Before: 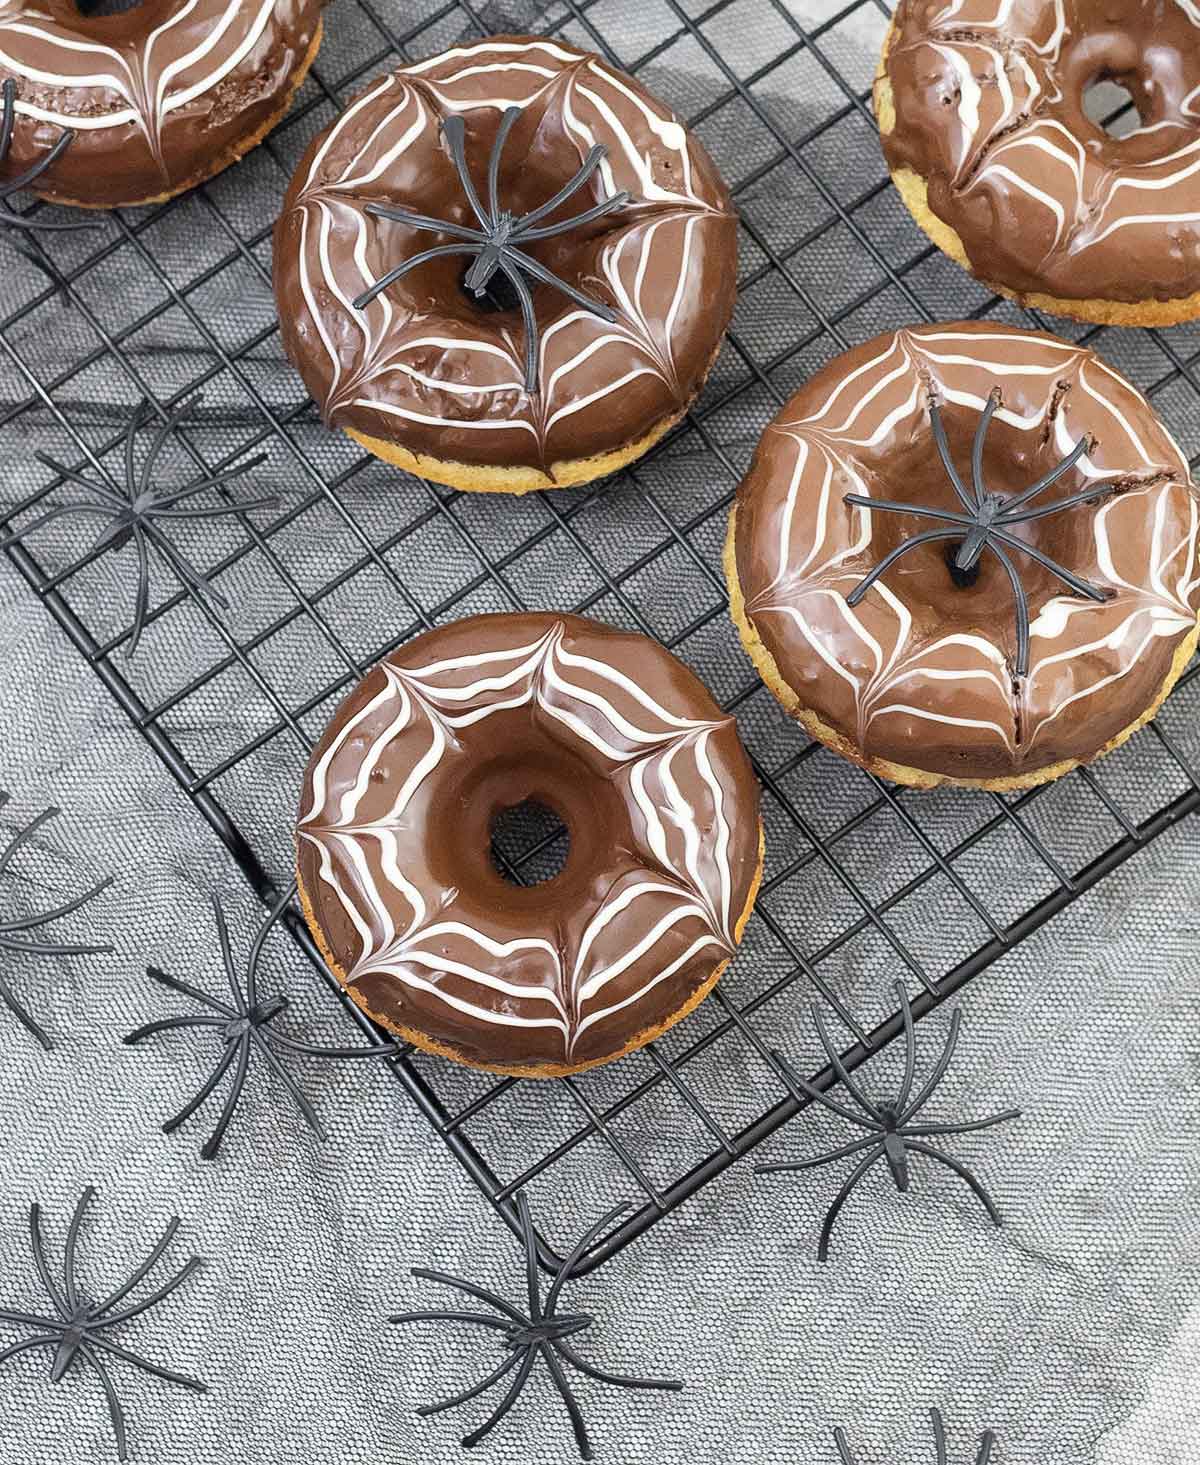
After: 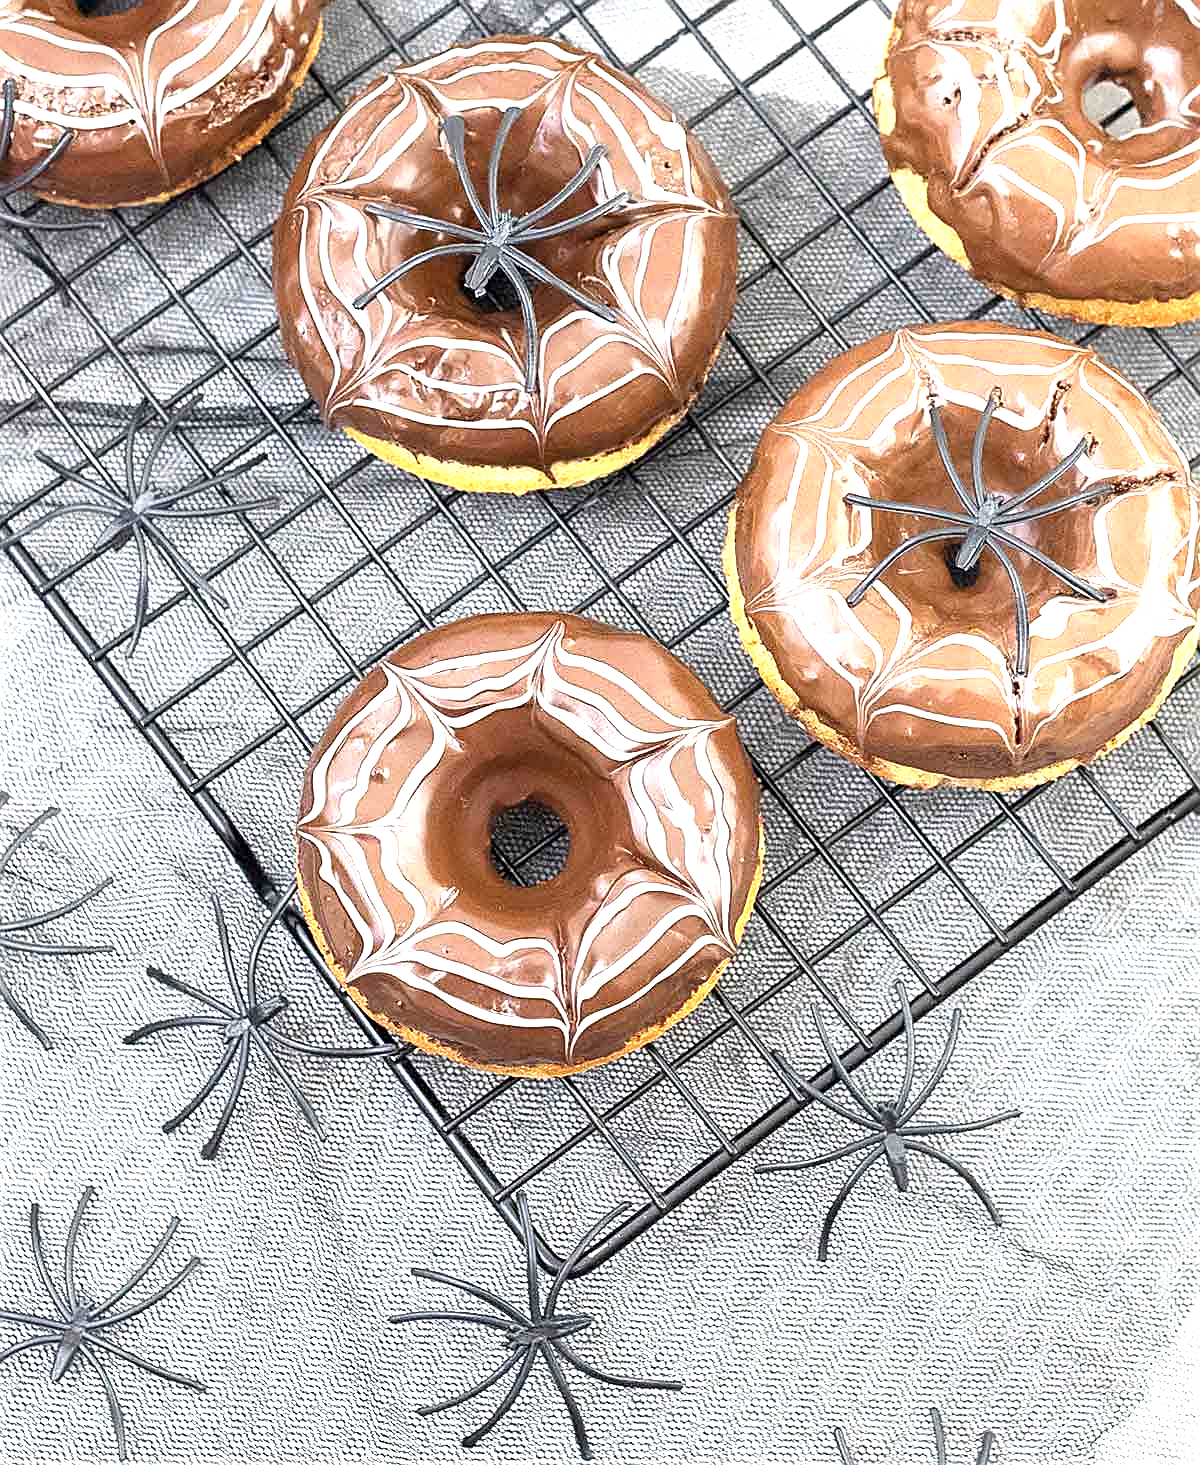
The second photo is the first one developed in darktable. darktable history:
sharpen: on, module defaults
exposure: black level correction 0.001, exposure 1.3 EV, compensate highlight preservation false
